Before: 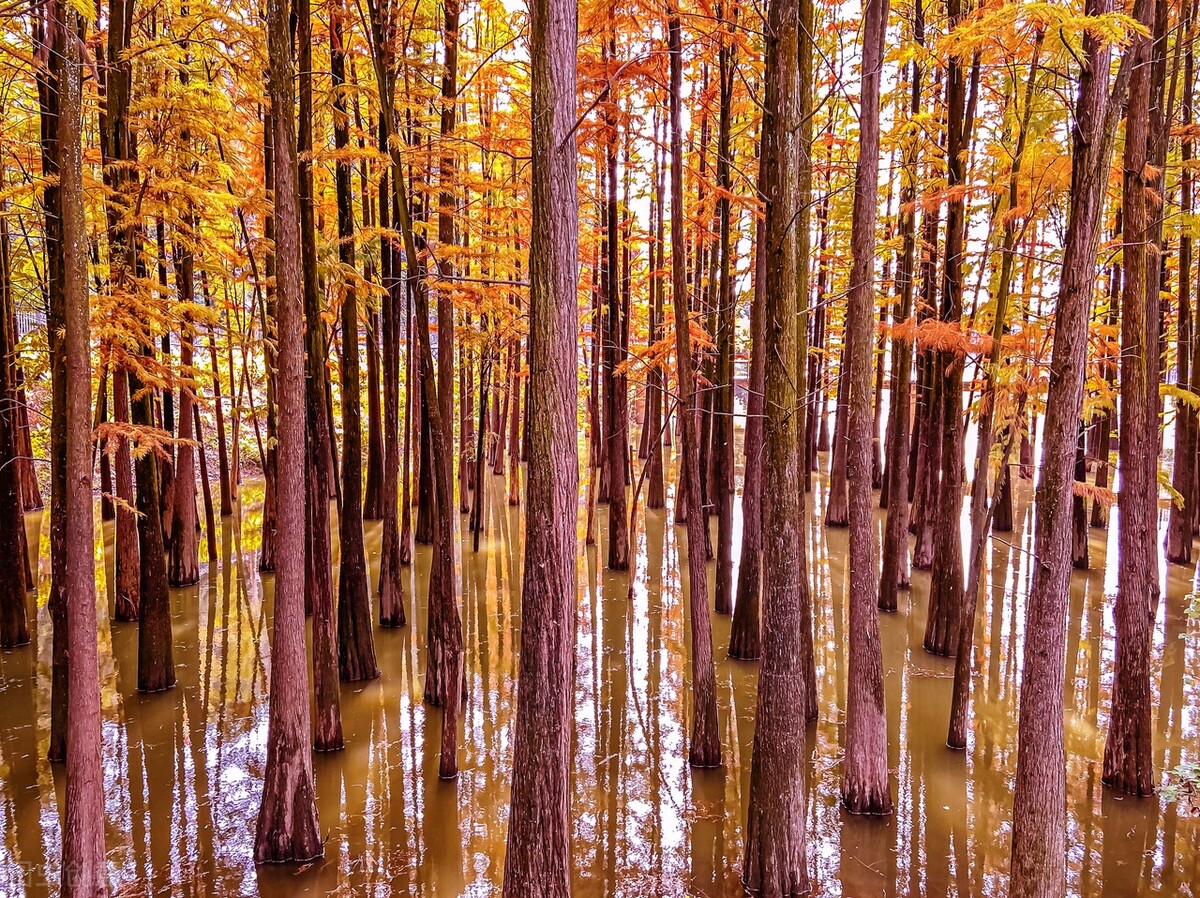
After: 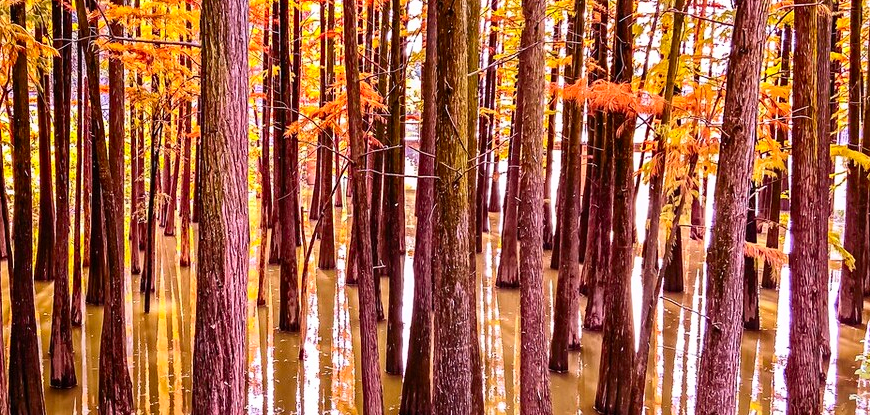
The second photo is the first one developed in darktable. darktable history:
crop and rotate: left 27.456%, top 26.69%, bottom 27.047%
contrast brightness saturation: contrast 0.228, brightness 0.112, saturation 0.295
